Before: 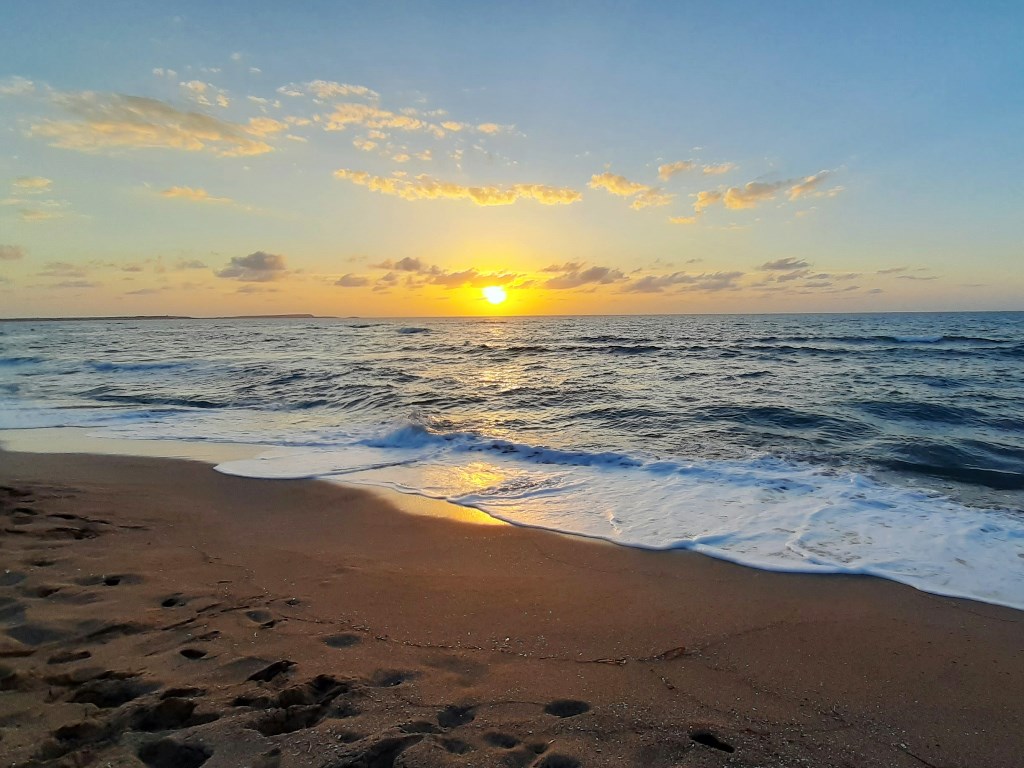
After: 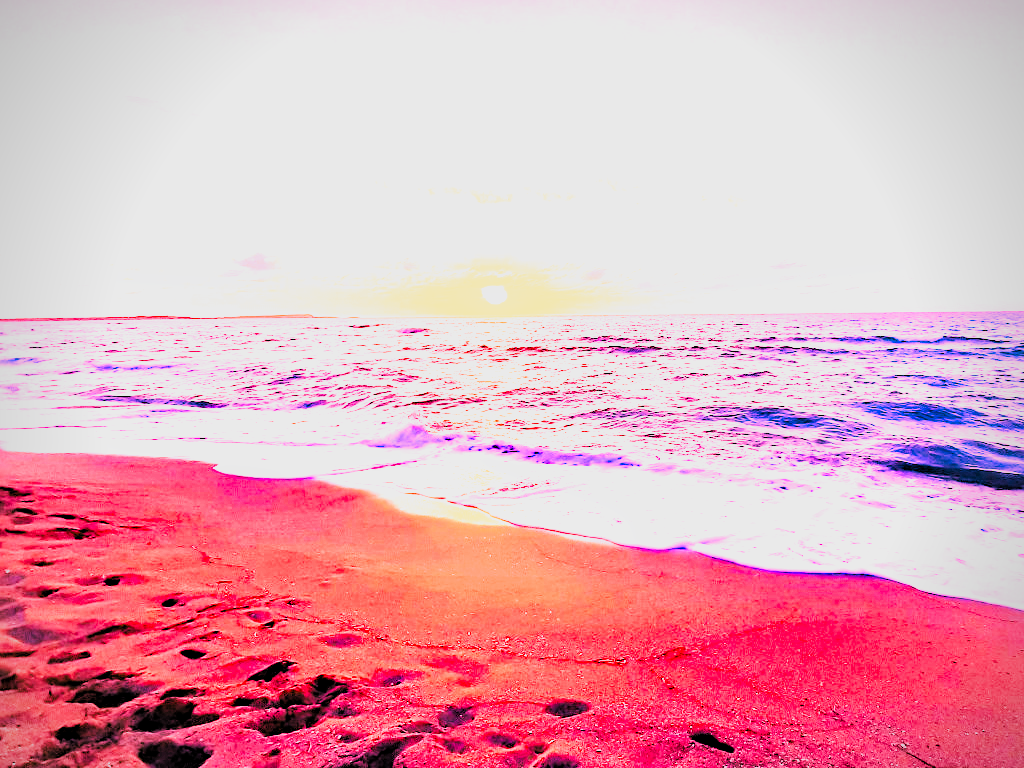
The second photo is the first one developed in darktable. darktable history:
white balance: red 2.229, blue 1.46
highlight reconstruction: on, module defaults
local contrast: highlights 100%, shadows 100%, detail 120%, midtone range 0.2
contrast brightness saturation: contrast 0.2, brightness 0.16, saturation 0.22
color balance rgb: perceptual saturation grading › global saturation 25%, perceptual brilliance grading › mid-tones 10%, perceptual brilliance grading › shadows 15%, global vibrance 20%
filmic: grey point source 18, black point source -8.65, white point source 2.45, grey point target 18, white point target 100, output power 2.2, latitude stops 2, contrast 1.5, saturation 100, global saturation 100
filmic rgb: black relative exposure -7.65 EV, white relative exposure 4.56 EV, hardness 3.61
haze removal: strength 0.29, distance 0.25, compatibility mode true, adaptive false
tone equalizer: on, module defaults
vibrance: on, module defaults
vignetting: fall-off radius 60.92%
exposure: black level correction 0, exposure 1.75 EV, compensate exposure bias true, compensate highlight preservation false
